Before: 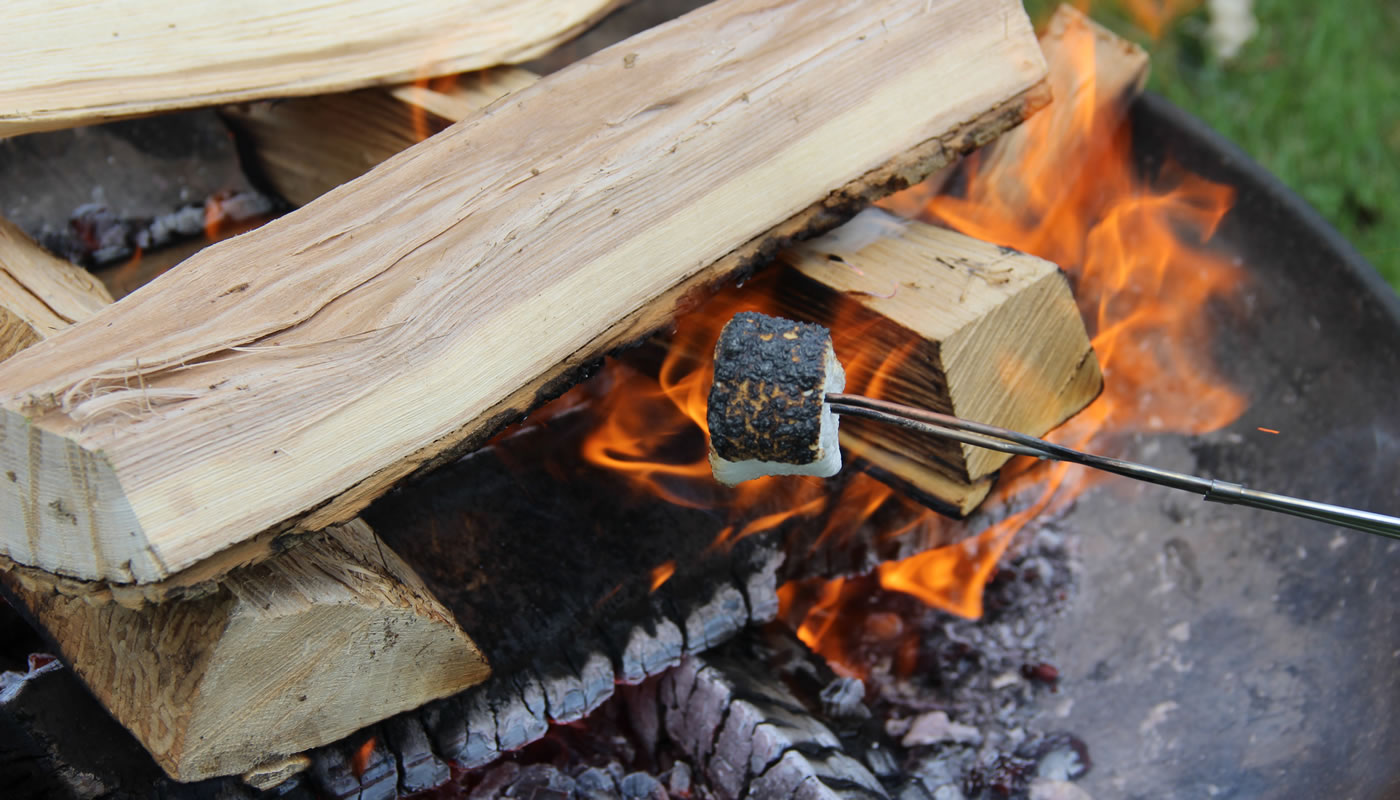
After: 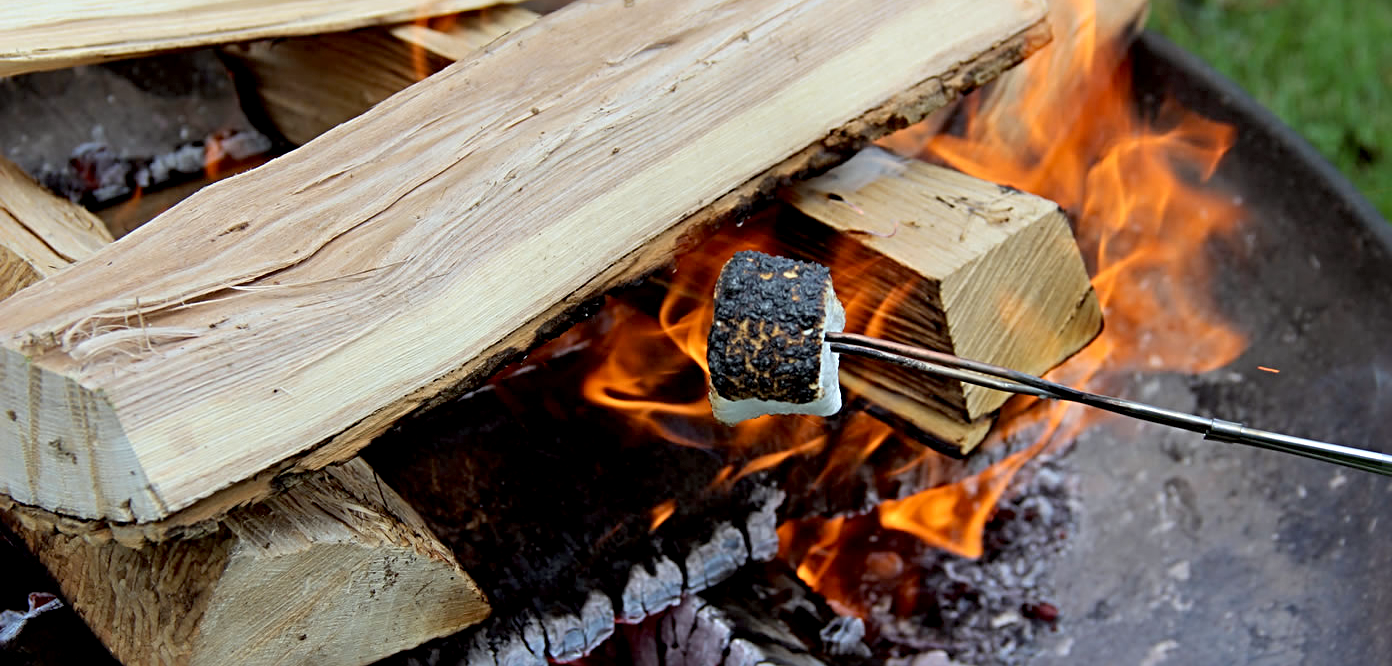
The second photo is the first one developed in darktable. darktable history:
exposure: black level correction 0.009, exposure 0.119 EV, compensate highlight preservation false
sharpen: radius 4
crop: top 7.625%, bottom 8.027%
color correction: highlights a* -2.73, highlights b* -2.09, shadows a* 2.41, shadows b* 2.73
